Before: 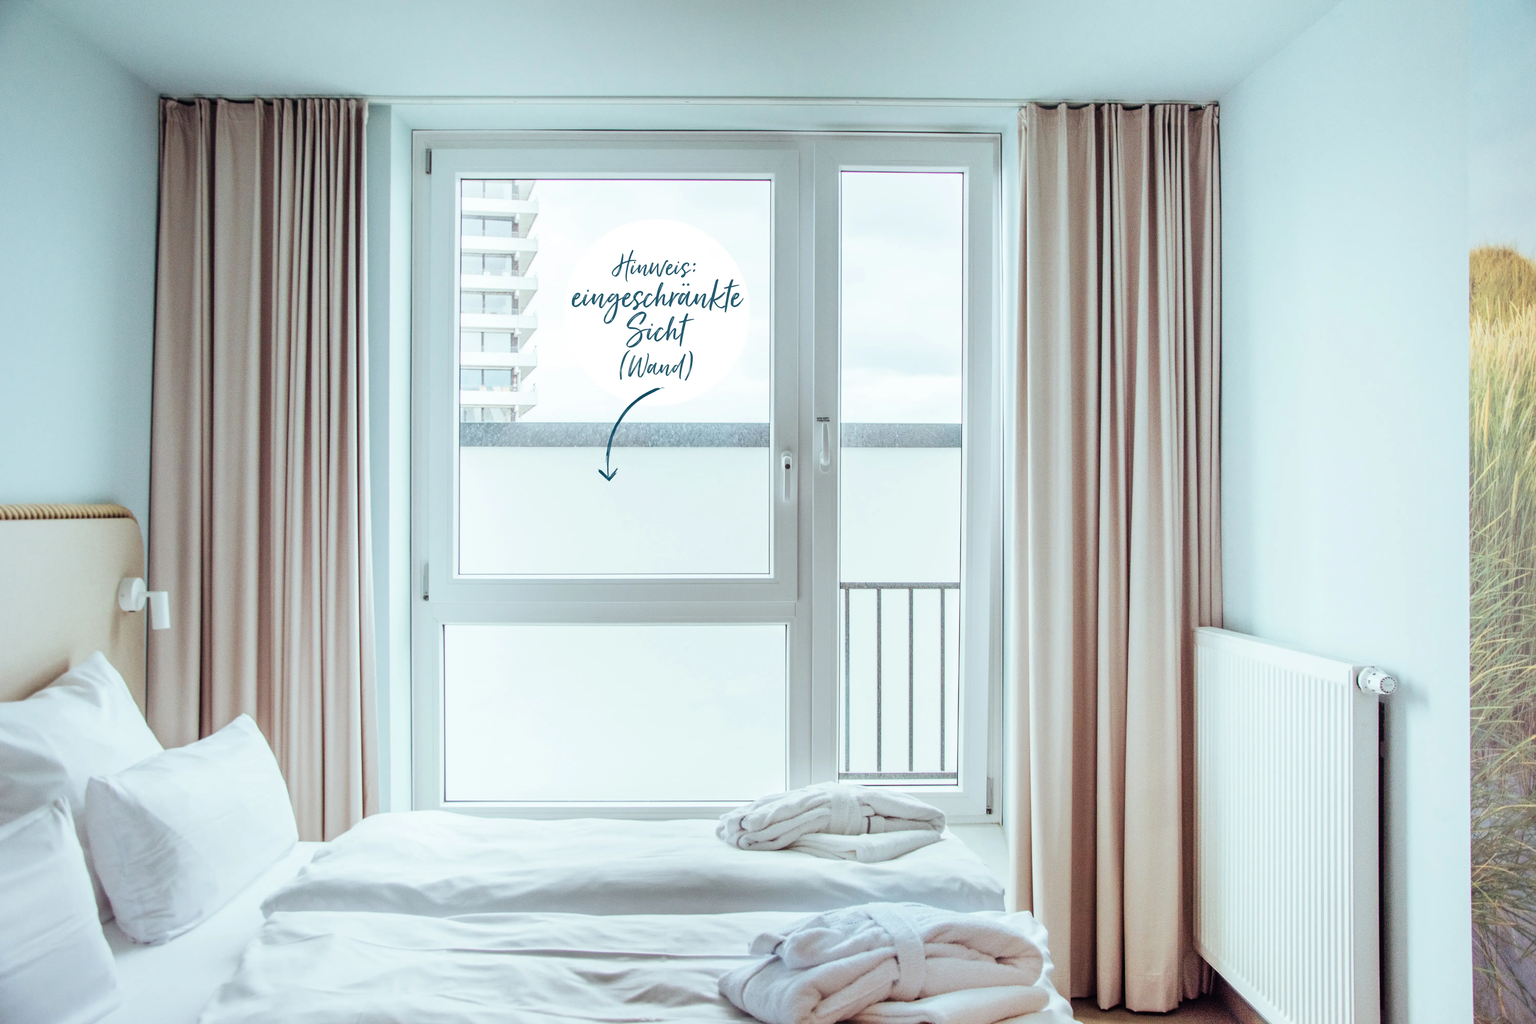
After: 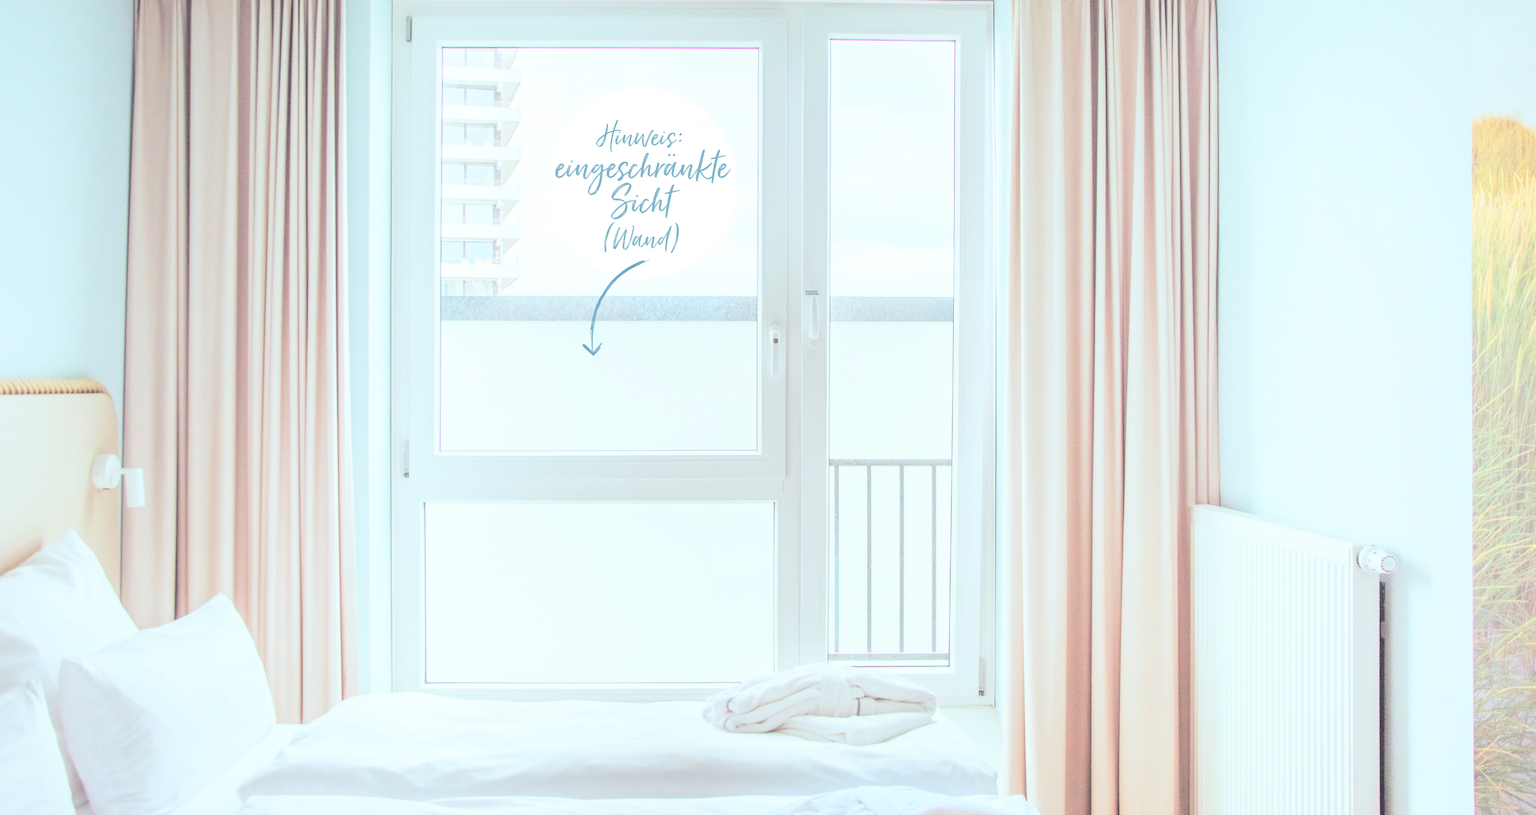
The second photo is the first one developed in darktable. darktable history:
crop and rotate: left 1.853%, top 13.012%, right 0.224%, bottom 8.973%
contrast brightness saturation: brightness 0.994
